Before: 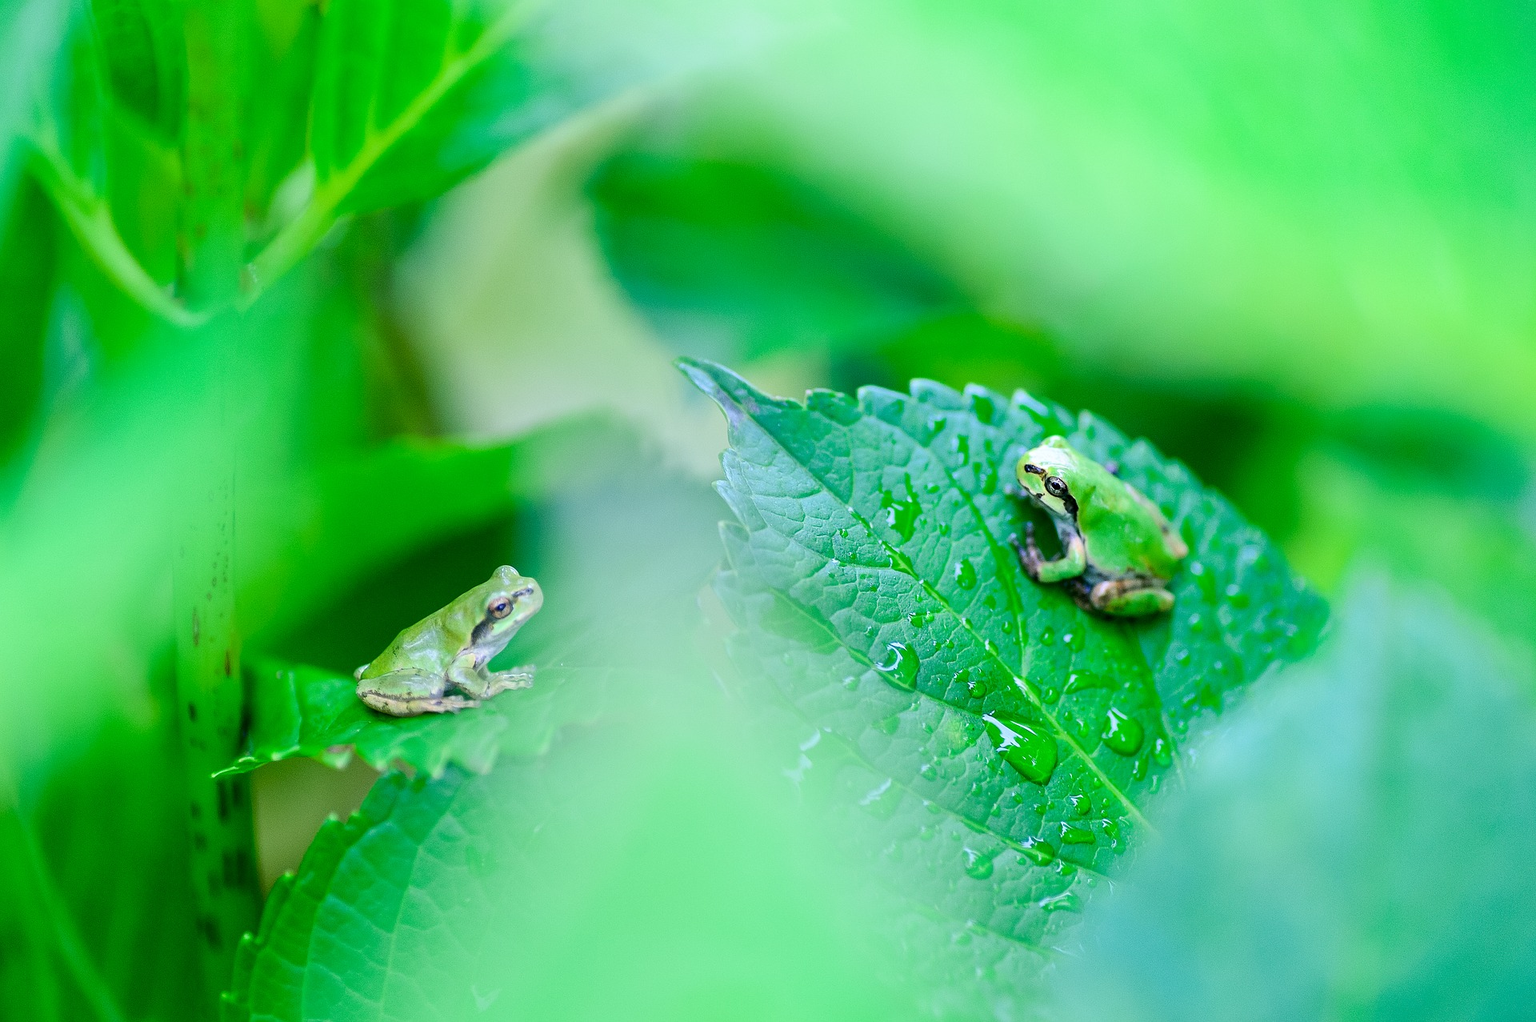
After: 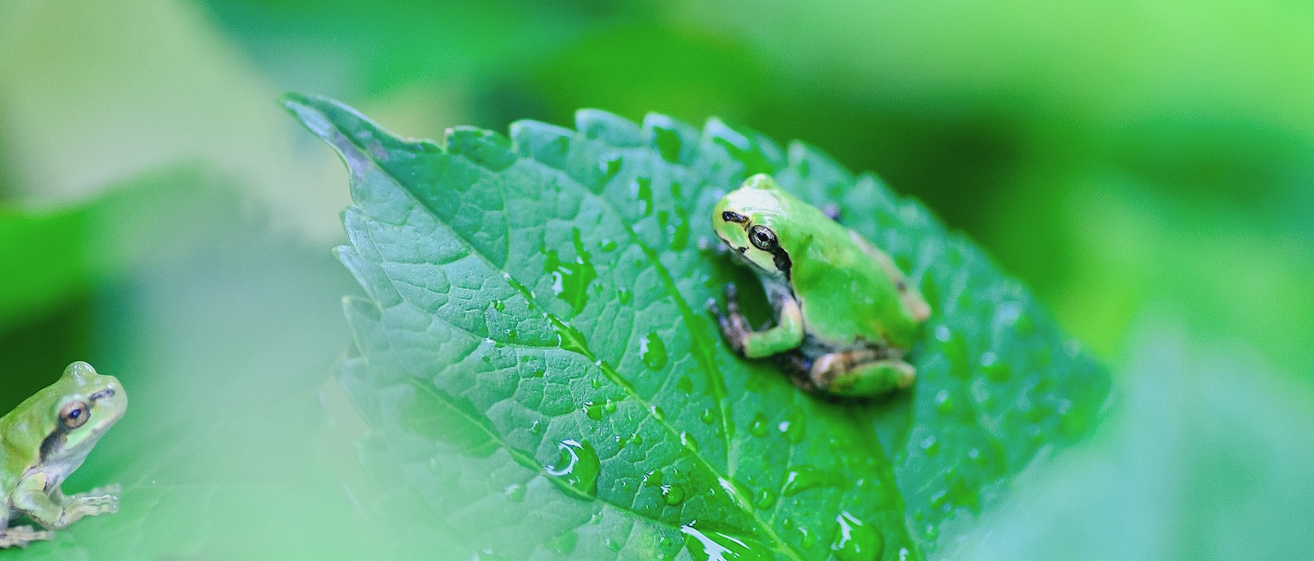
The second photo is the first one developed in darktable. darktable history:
rotate and perspective: rotation -2.12°, lens shift (vertical) 0.009, lens shift (horizontal) -0.008, automatic cropping original format, crop left 0.036, crop right 0.964, crop top 0.05, crop bottom 0.959
contrast brightness saturation: contrast -0.1, saturation -0.1
crop and rotate: left 27.938%, top 27.046%, bottom 27.046%
